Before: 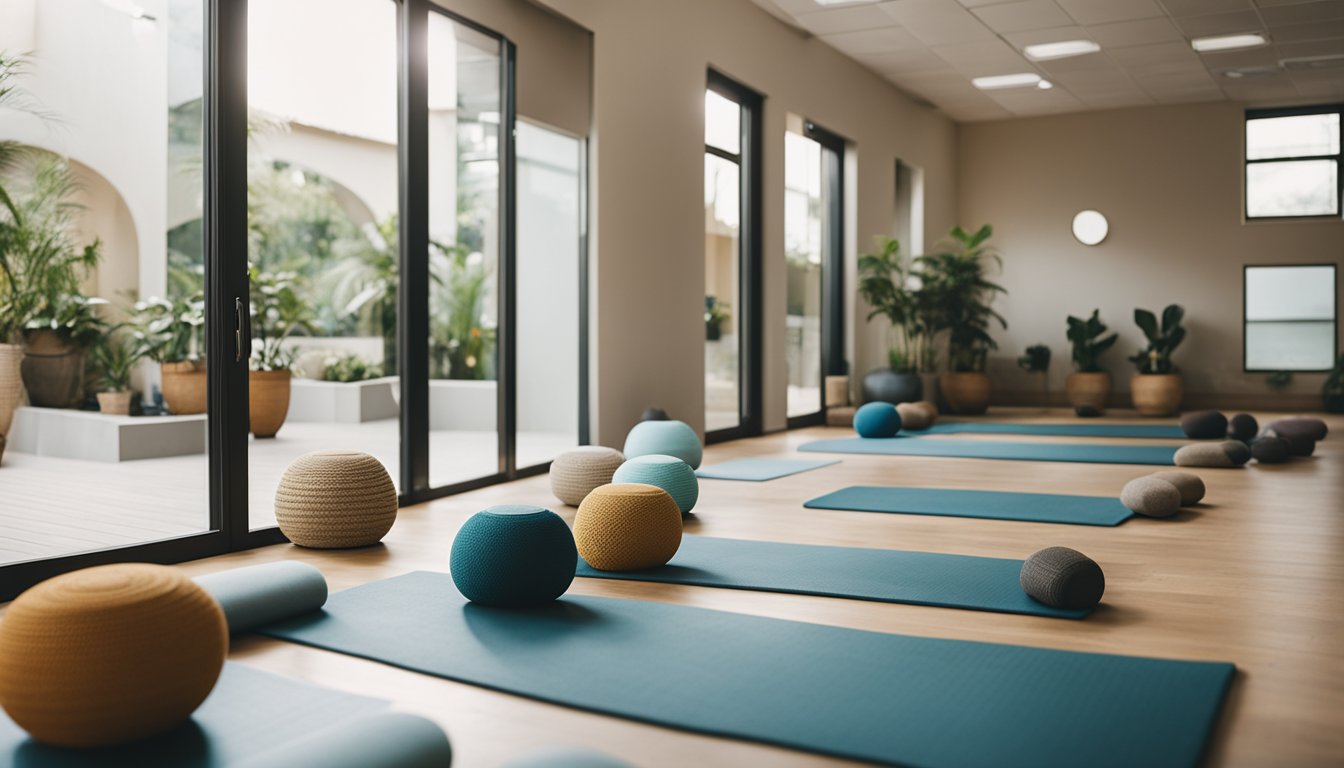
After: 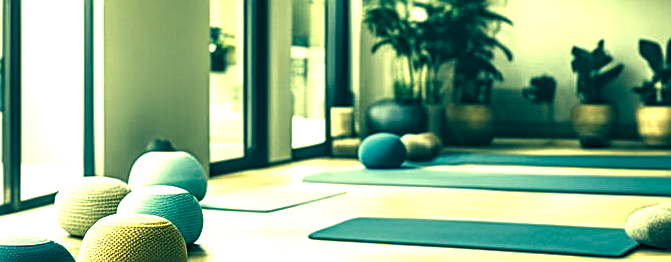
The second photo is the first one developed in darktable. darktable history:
crop: left 36.877%, top 35.114%, right 13.187%, bottom 30.734%
exposure: black level correction 0, exposure 0.899 EV, compensate highlight preservation false
color zones: curves: ch0 [(0.018, 0.548) (0.224, 0.64) (0.425, 0.447) (0.675, 0.575) (0.732, 0.579)]; ch1 [(0.066, 0.487) (0.25, 0.5) (0.404, 0.43) (0.75, 0.421) (0.956, 0.421)]; ch2 [(0.044, 0.561) (0.215, 0.465) (0.399, 0.544) (0.465, 0.548) (0.614, 0.447) (0.724, 0.43) (0.882, 0.623) (0.956, 0.632)]
local contrast: highlights 65%, shadows 54%, detail 169%, midtone range 0.518
sharpen: on, module defaults
color correction: highlights a* -16, highlights b* 39.73, shadows a* -39.87, shadows b* -26.25
